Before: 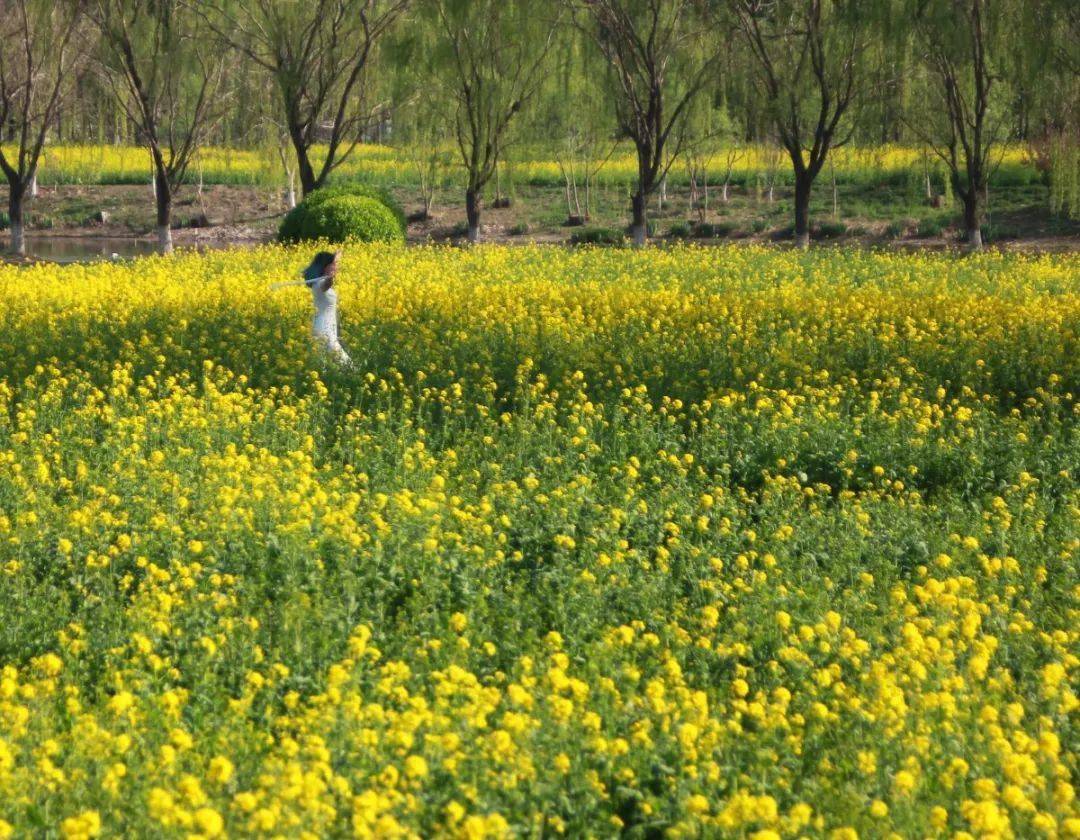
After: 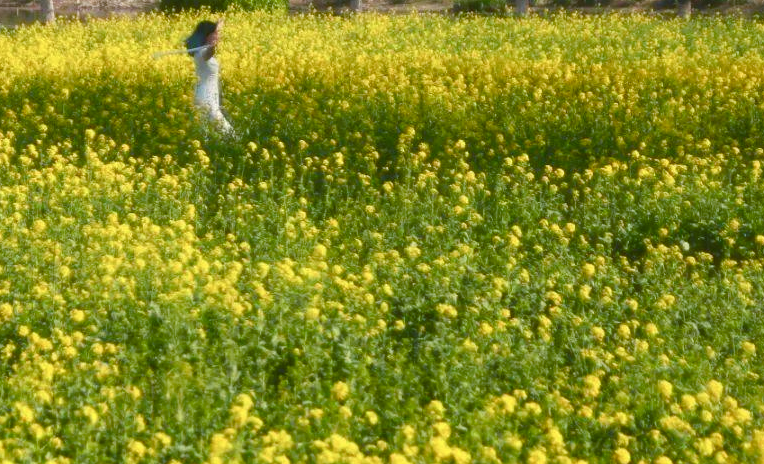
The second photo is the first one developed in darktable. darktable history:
crop: left 11.011%, top 27.584%, right 18.234%, bottom 17.13%
contrast brightness saturation: saturation -0.064
haze removal: strength -0.1, adaptive false
color balance rgb: power › hue 310.45°, perceptual saturation grading › global saturation 20%, perceptual saturation grading › highlights -24.745%, perceptual saturation grading › shadows 49.908%
